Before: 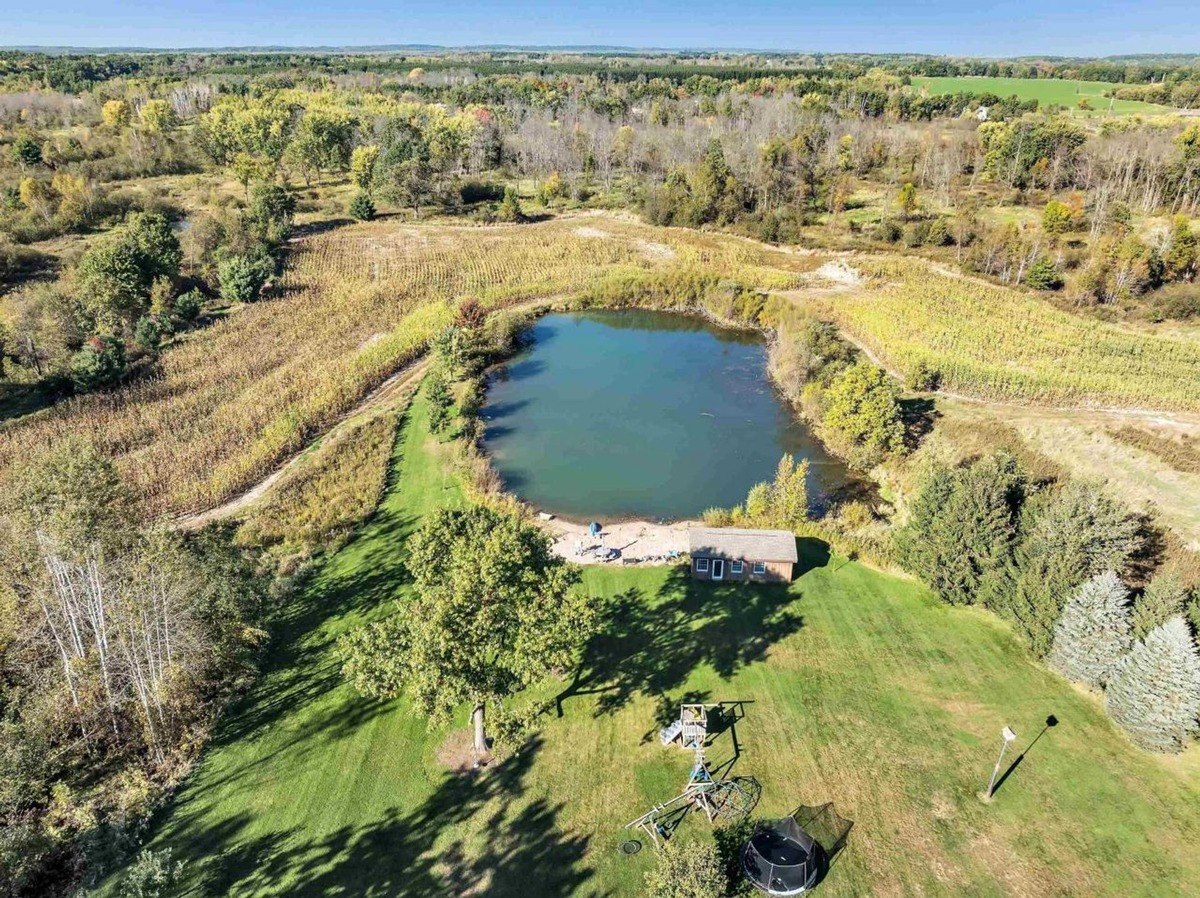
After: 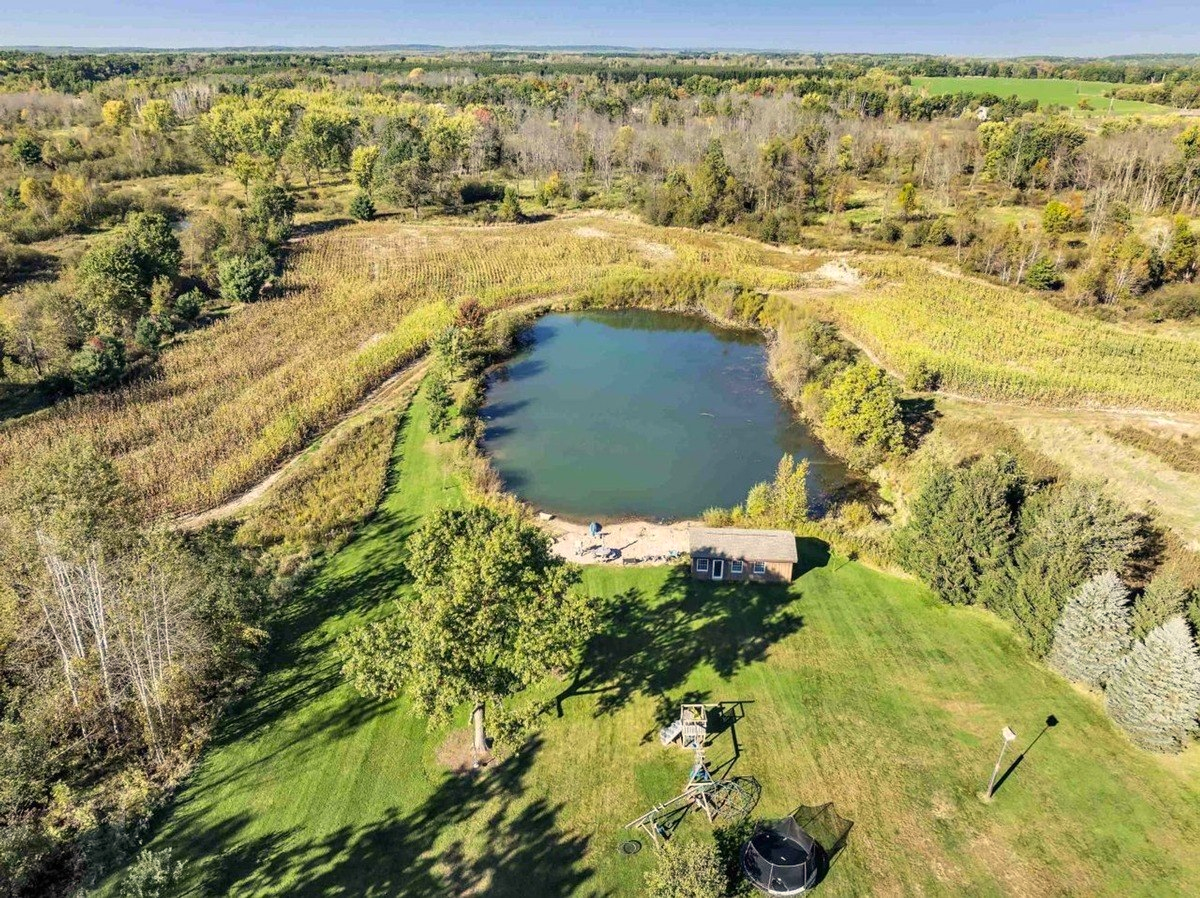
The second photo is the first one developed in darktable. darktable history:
color calibration: illuminant as shot in camera, x 0.358, y 0.373, temperature 4628.91 K
color correction: highlights a* 1.39, highlights b* 17.83
